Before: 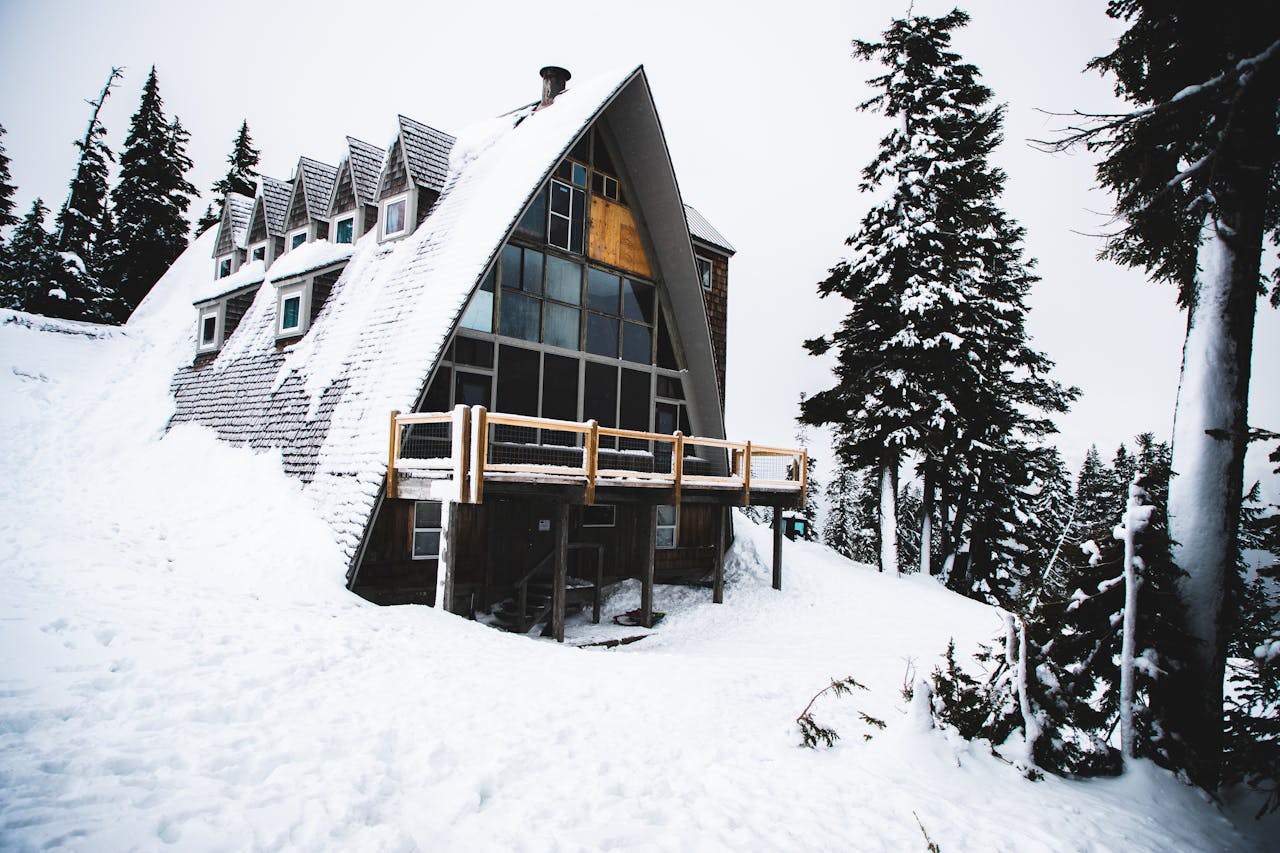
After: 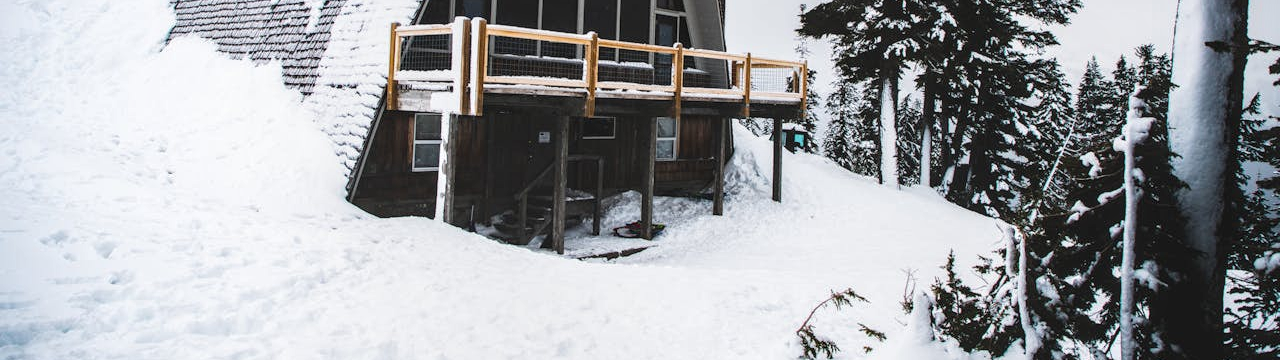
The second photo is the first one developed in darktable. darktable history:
crop: top 45.533%, bottom 12.158%
local contrast: on, module defaults
